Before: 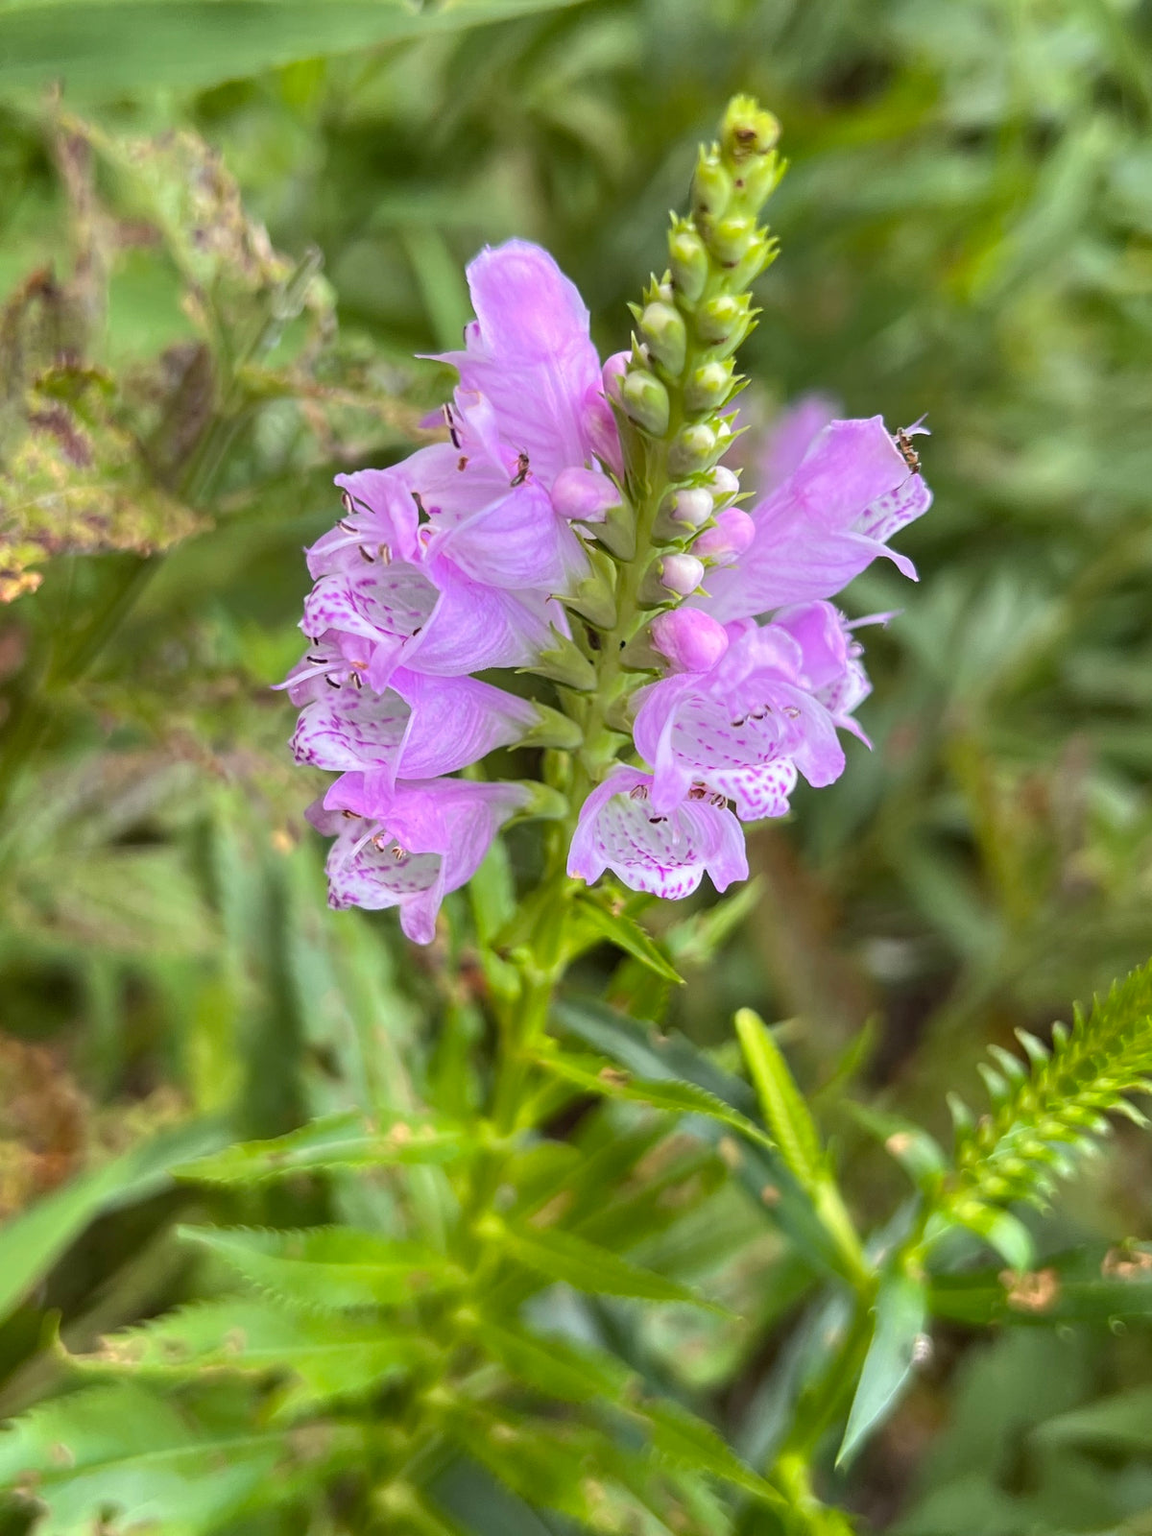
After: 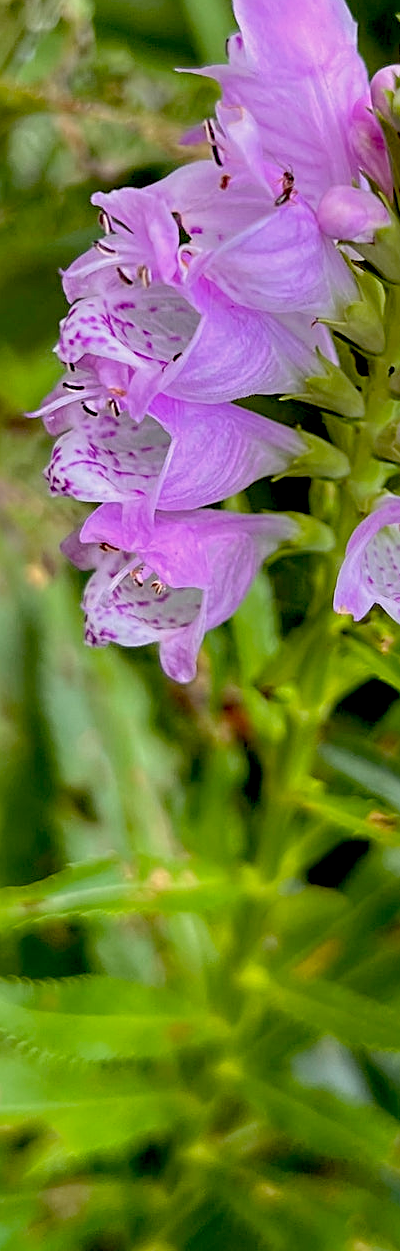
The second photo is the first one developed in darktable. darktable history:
exposure: black level correction 0.045, exposure -0.228 EV, compensate highlight preservation false
sharpen: on, module defaults
crop and rotate: left 21.423%, top 18.828%, right 45.237%, bottom 2.963%
